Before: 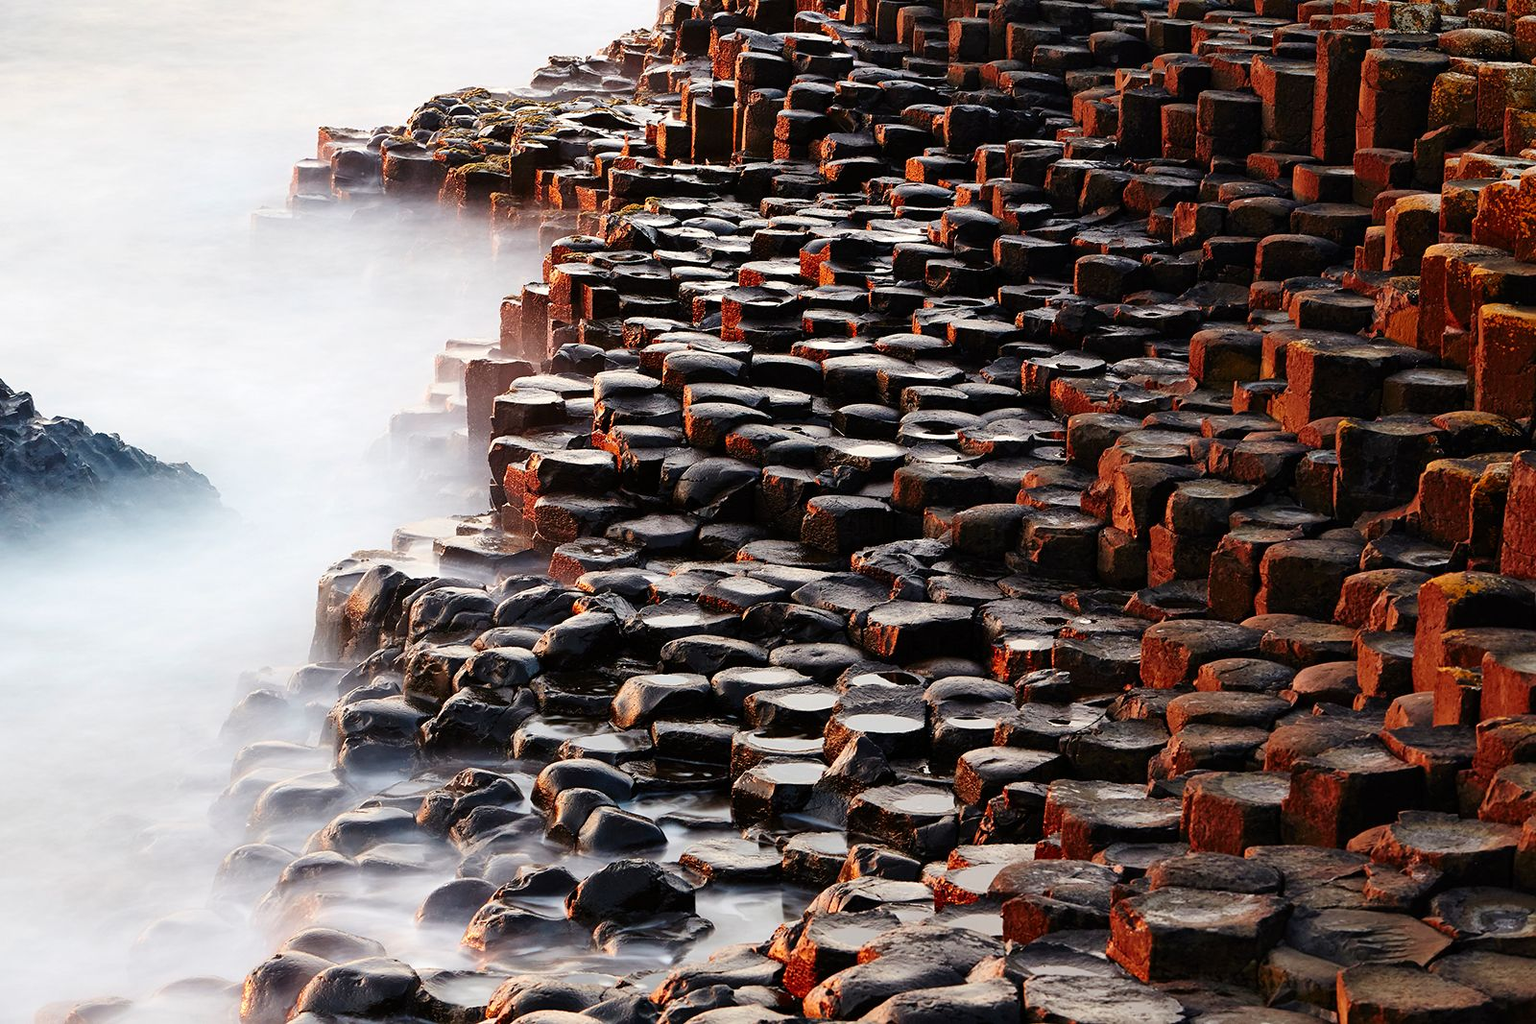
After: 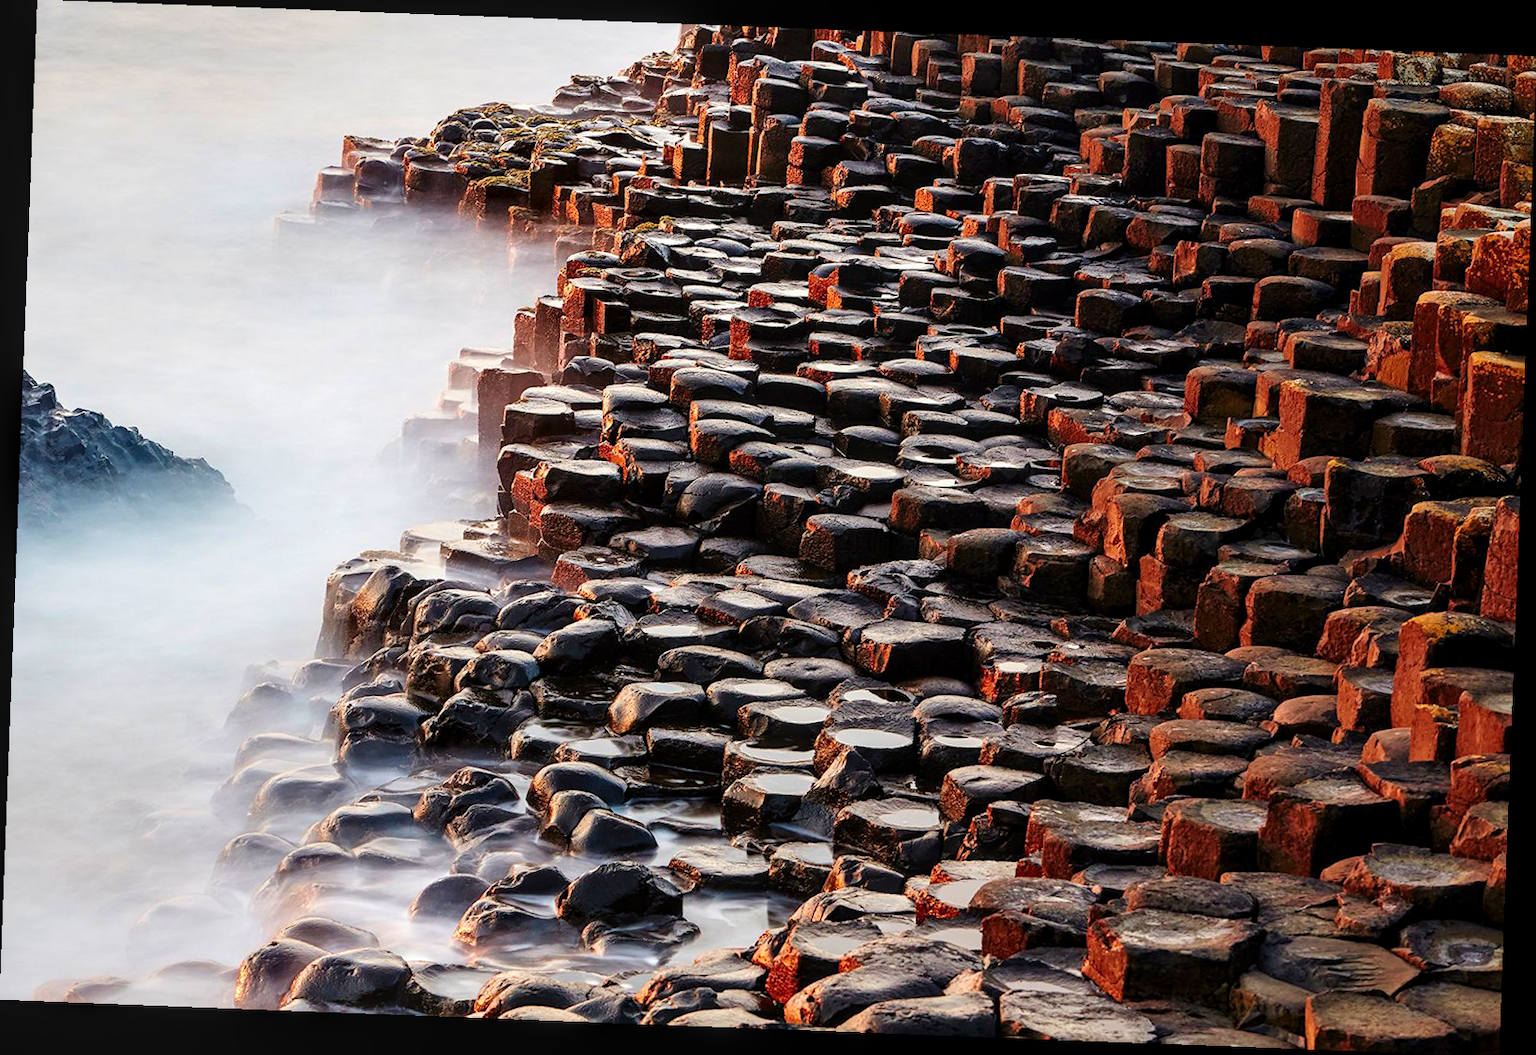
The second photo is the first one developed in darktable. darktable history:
rotate and perspective: rotation 2.17°, automatic cropping off
local contrast: on, module defaults
velvia: on, module defaults
exposure: black level correction 0.001, exposure 0.14 EV, compensate highlight preservation false
